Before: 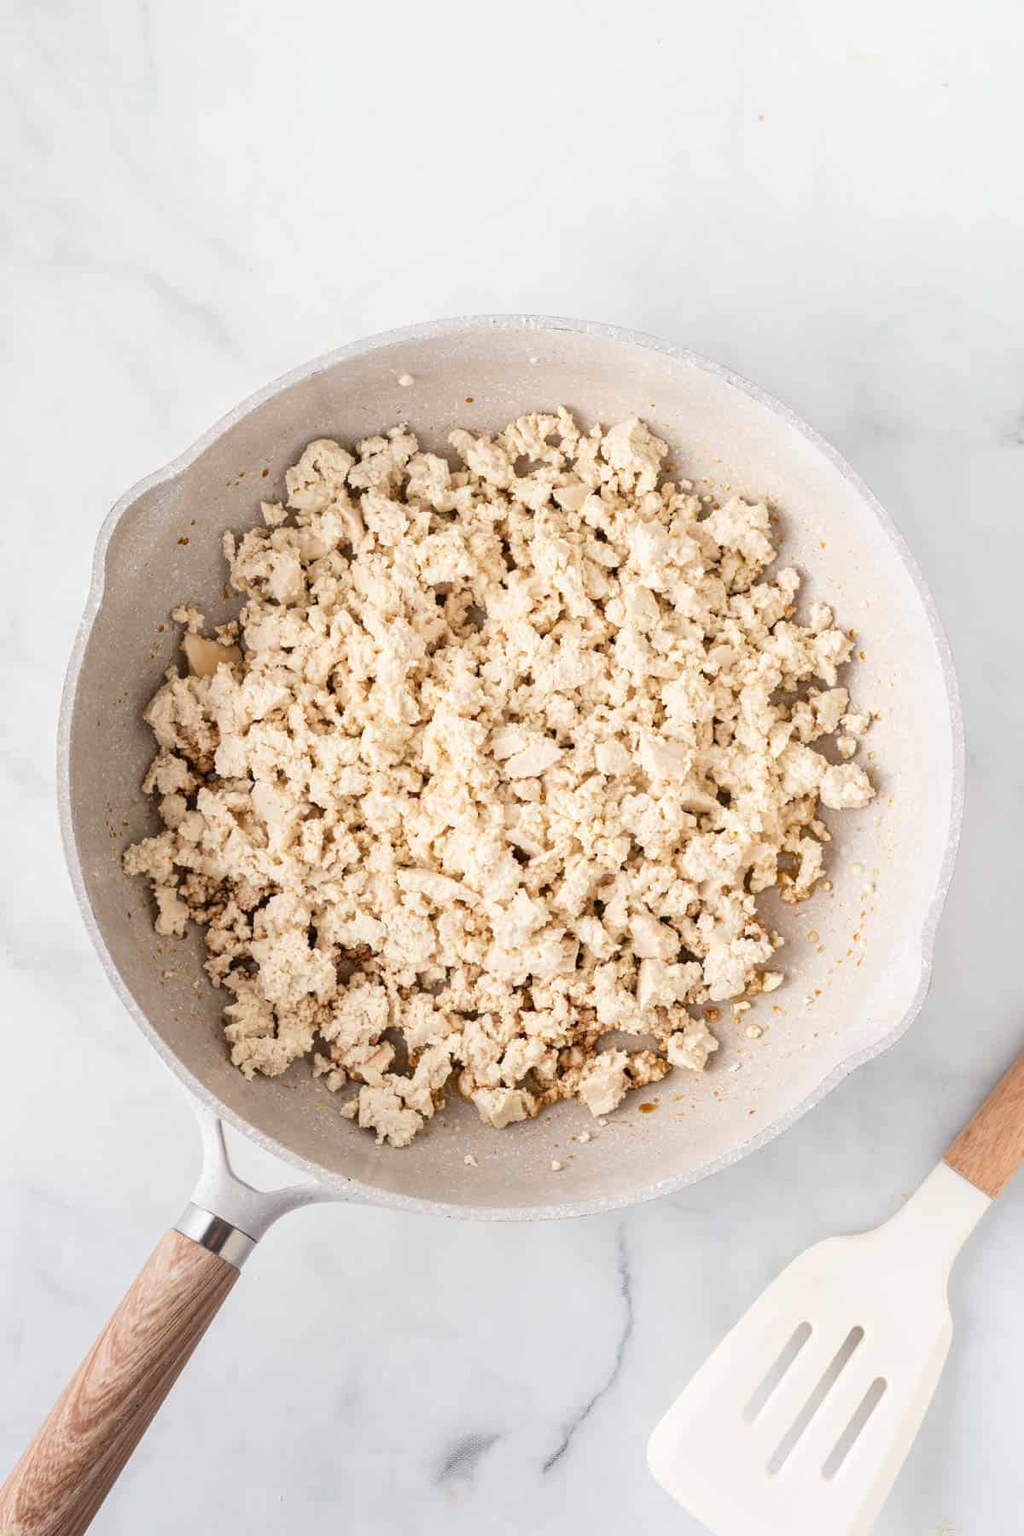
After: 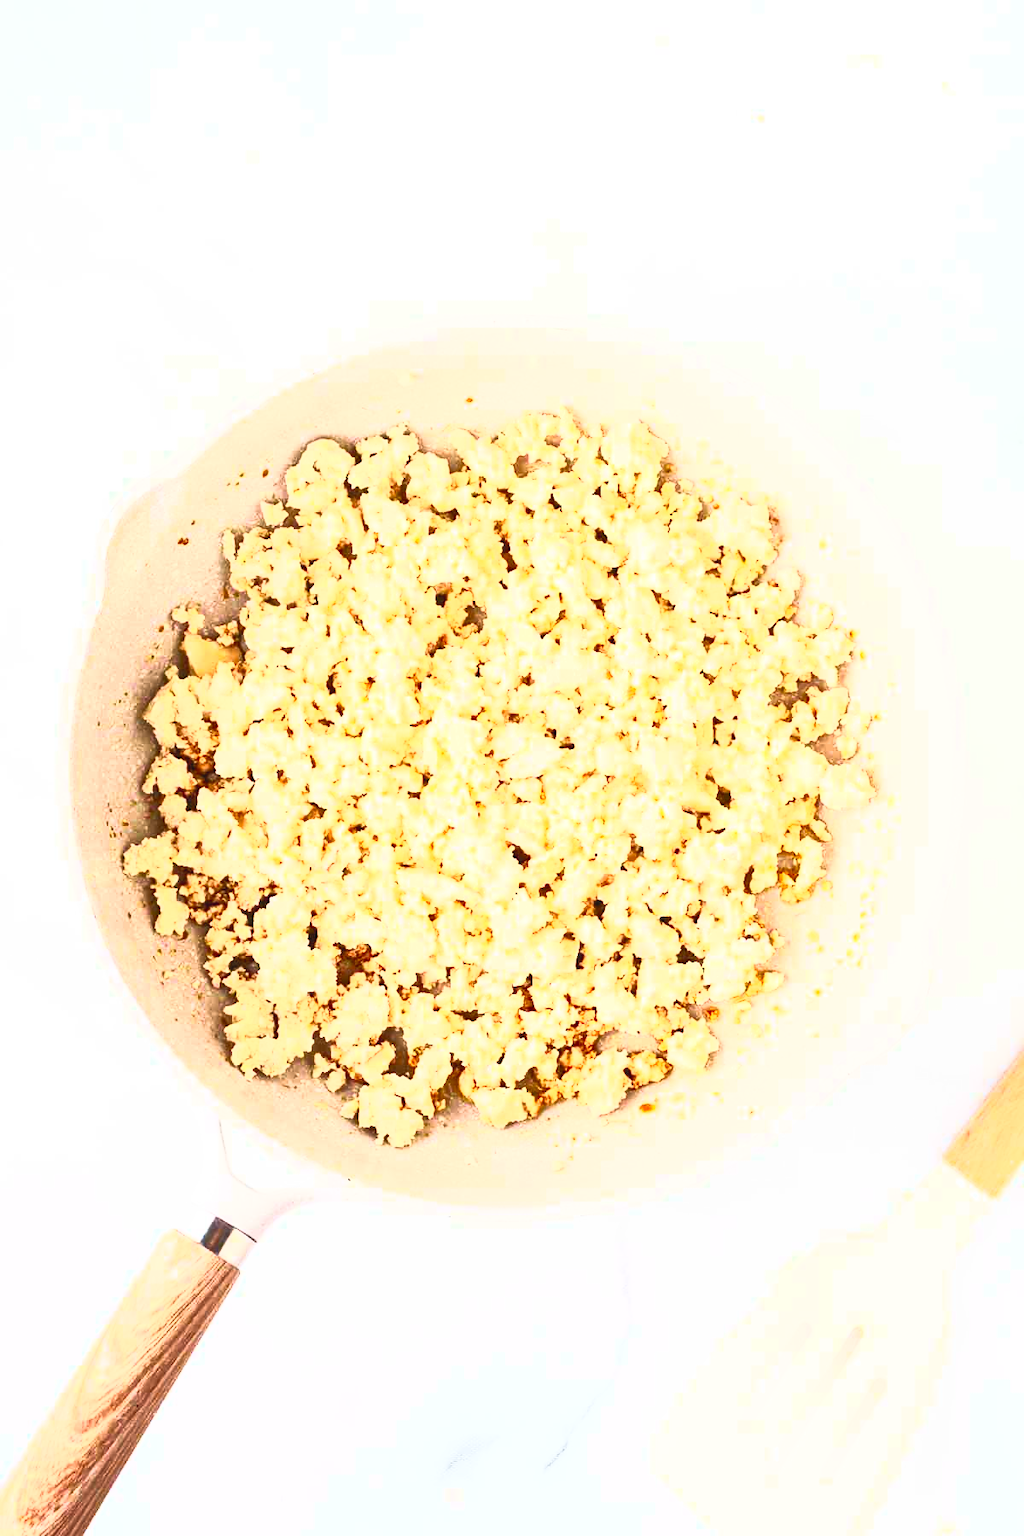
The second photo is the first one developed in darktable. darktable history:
contrast brightness saturation: contrast 0.985, brightness 0.99, saturation 0.991
velvia: on, module defaults
